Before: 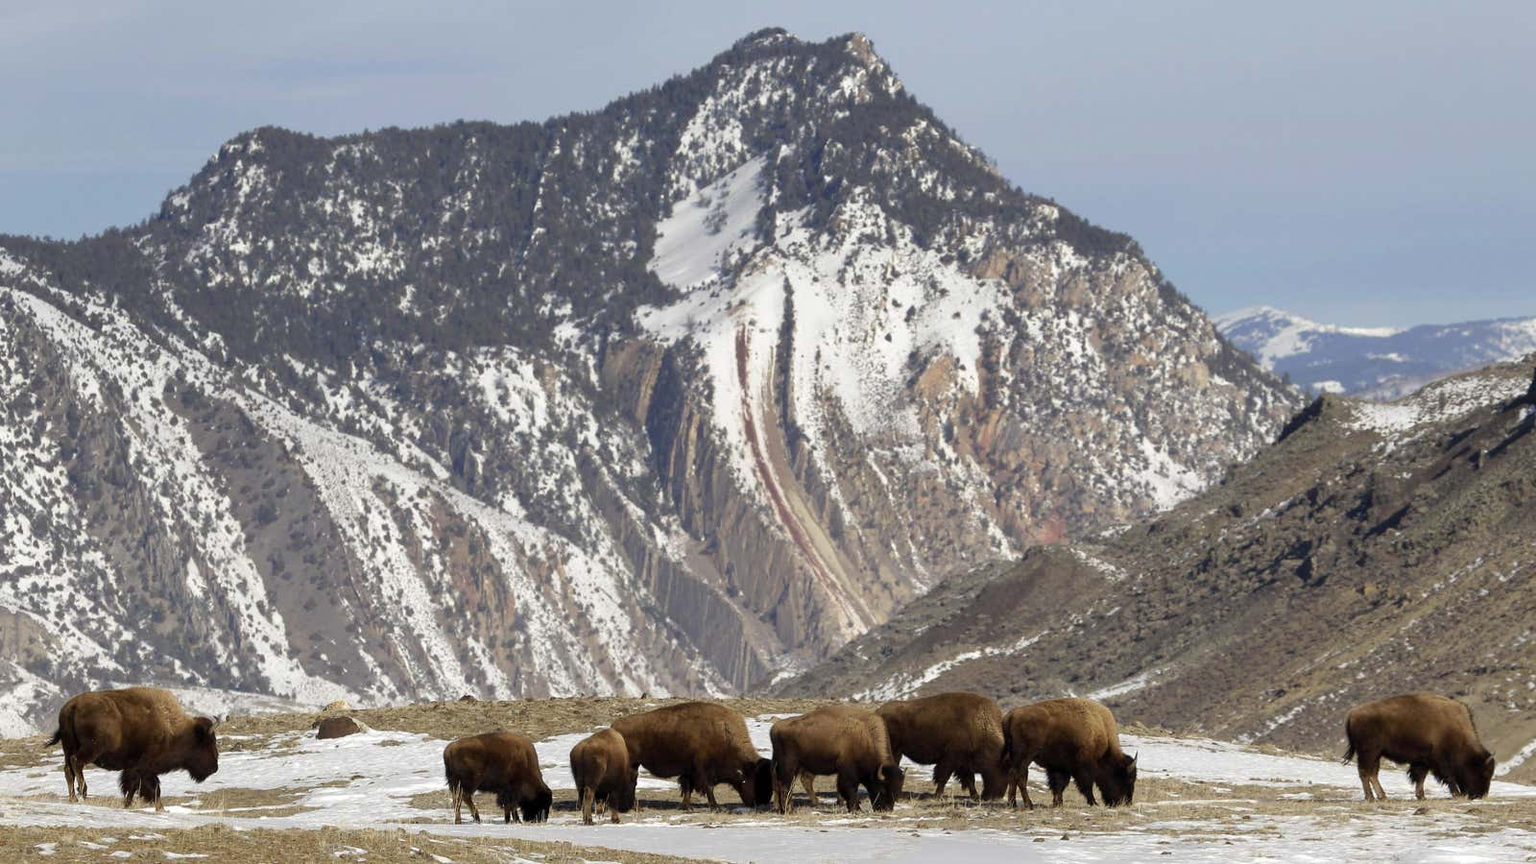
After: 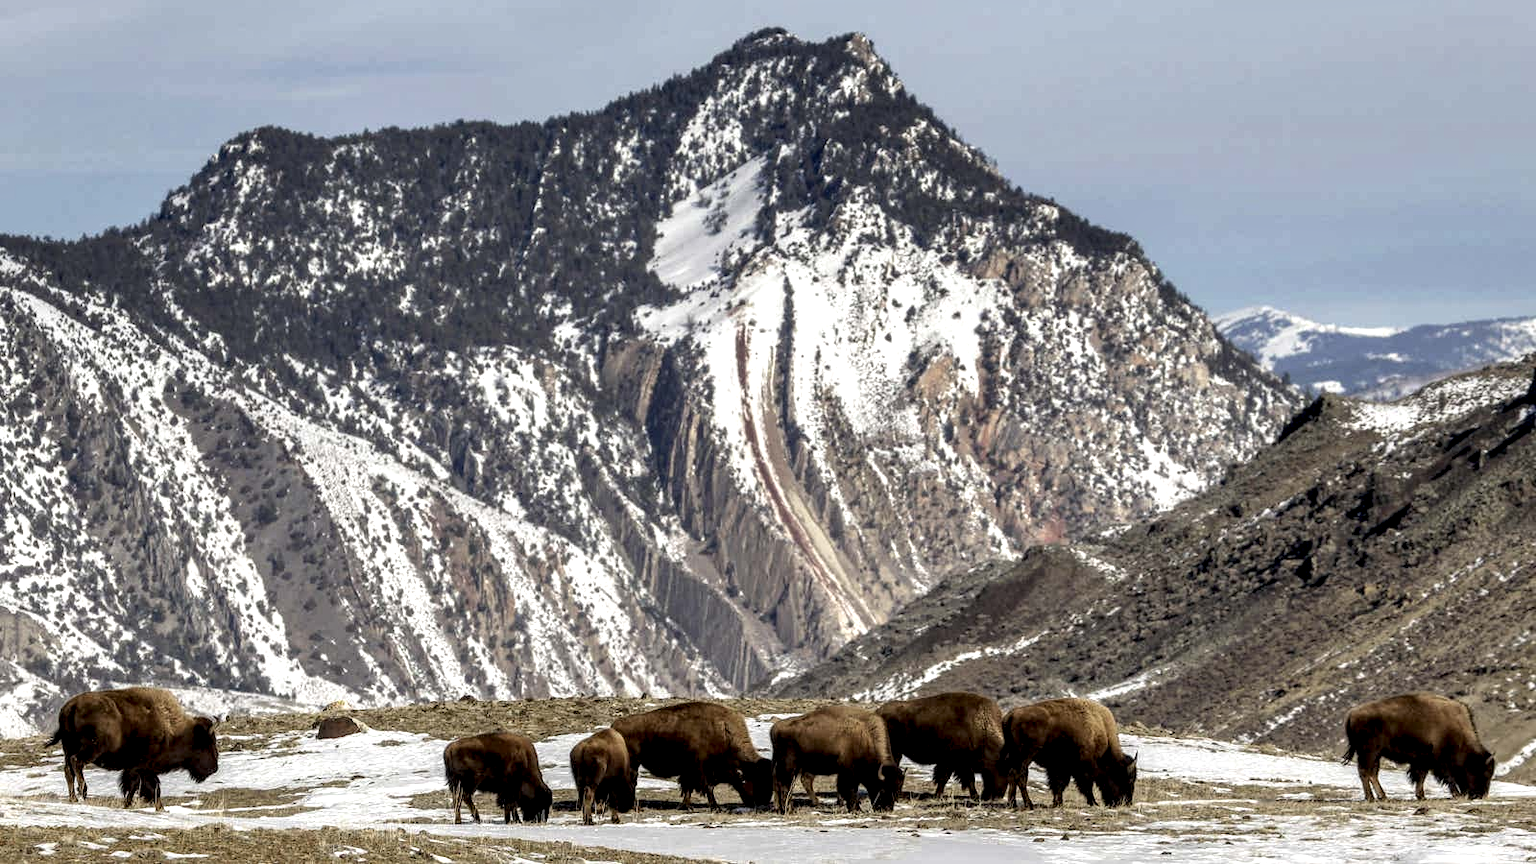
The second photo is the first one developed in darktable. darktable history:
local contrast: highlights 19%, detail 187%
